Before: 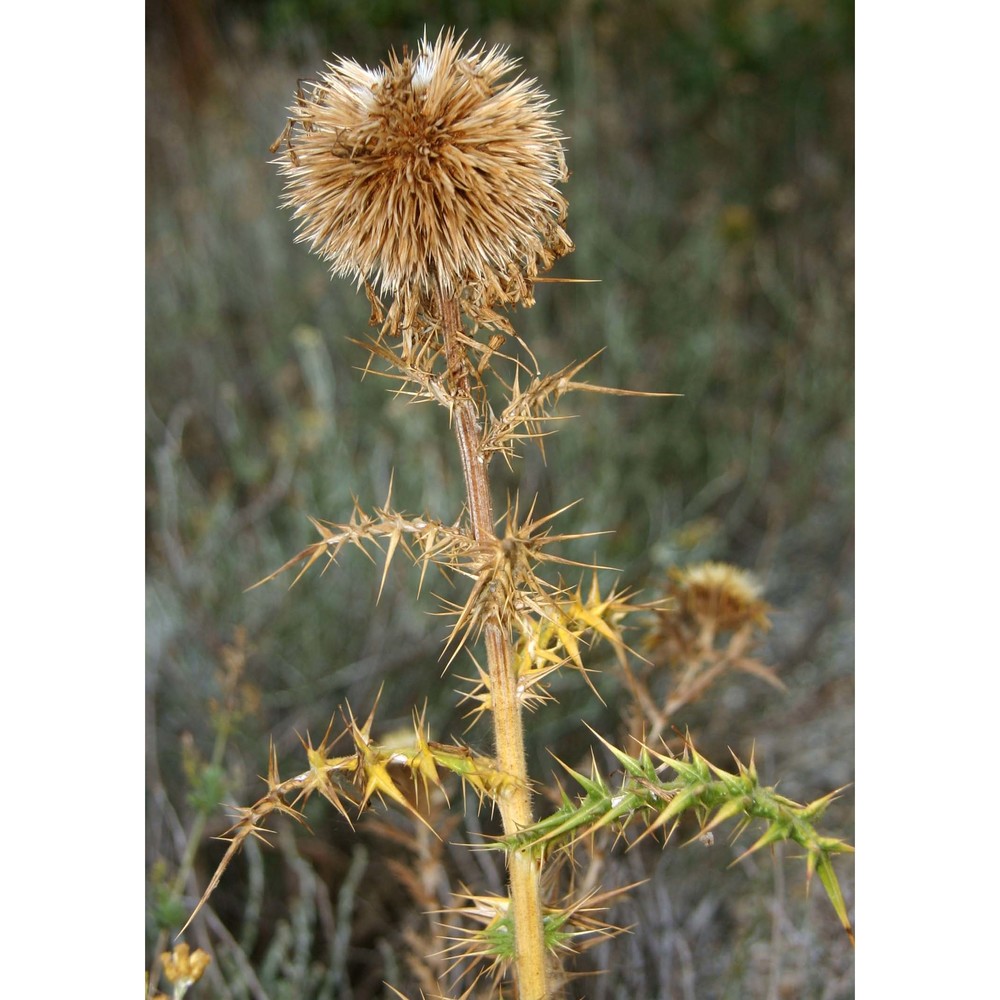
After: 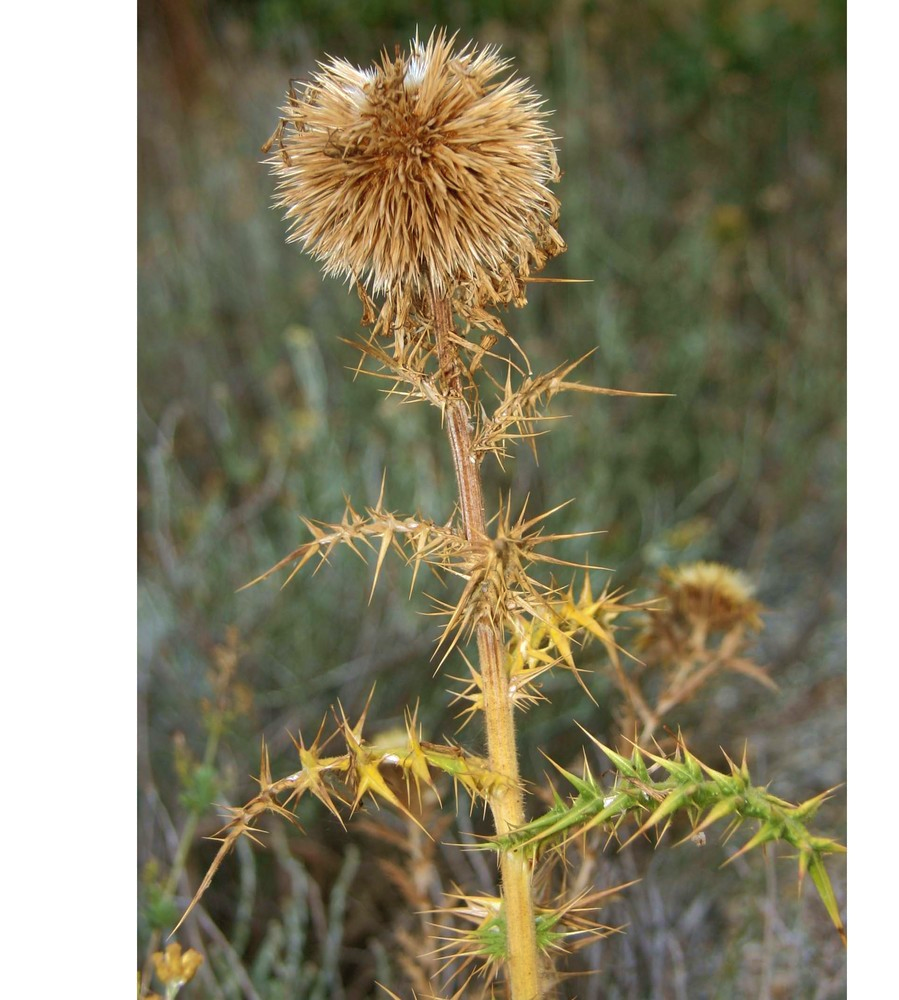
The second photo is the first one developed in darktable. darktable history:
tone equalizer: edges refinement/feathering 500, mask exposure compensation -1.57 EV, preserve details no
crop and rotate: left 0.881%, right 9.175%
velvia: on, module defaults
shadows and highlights: on, module defaults
